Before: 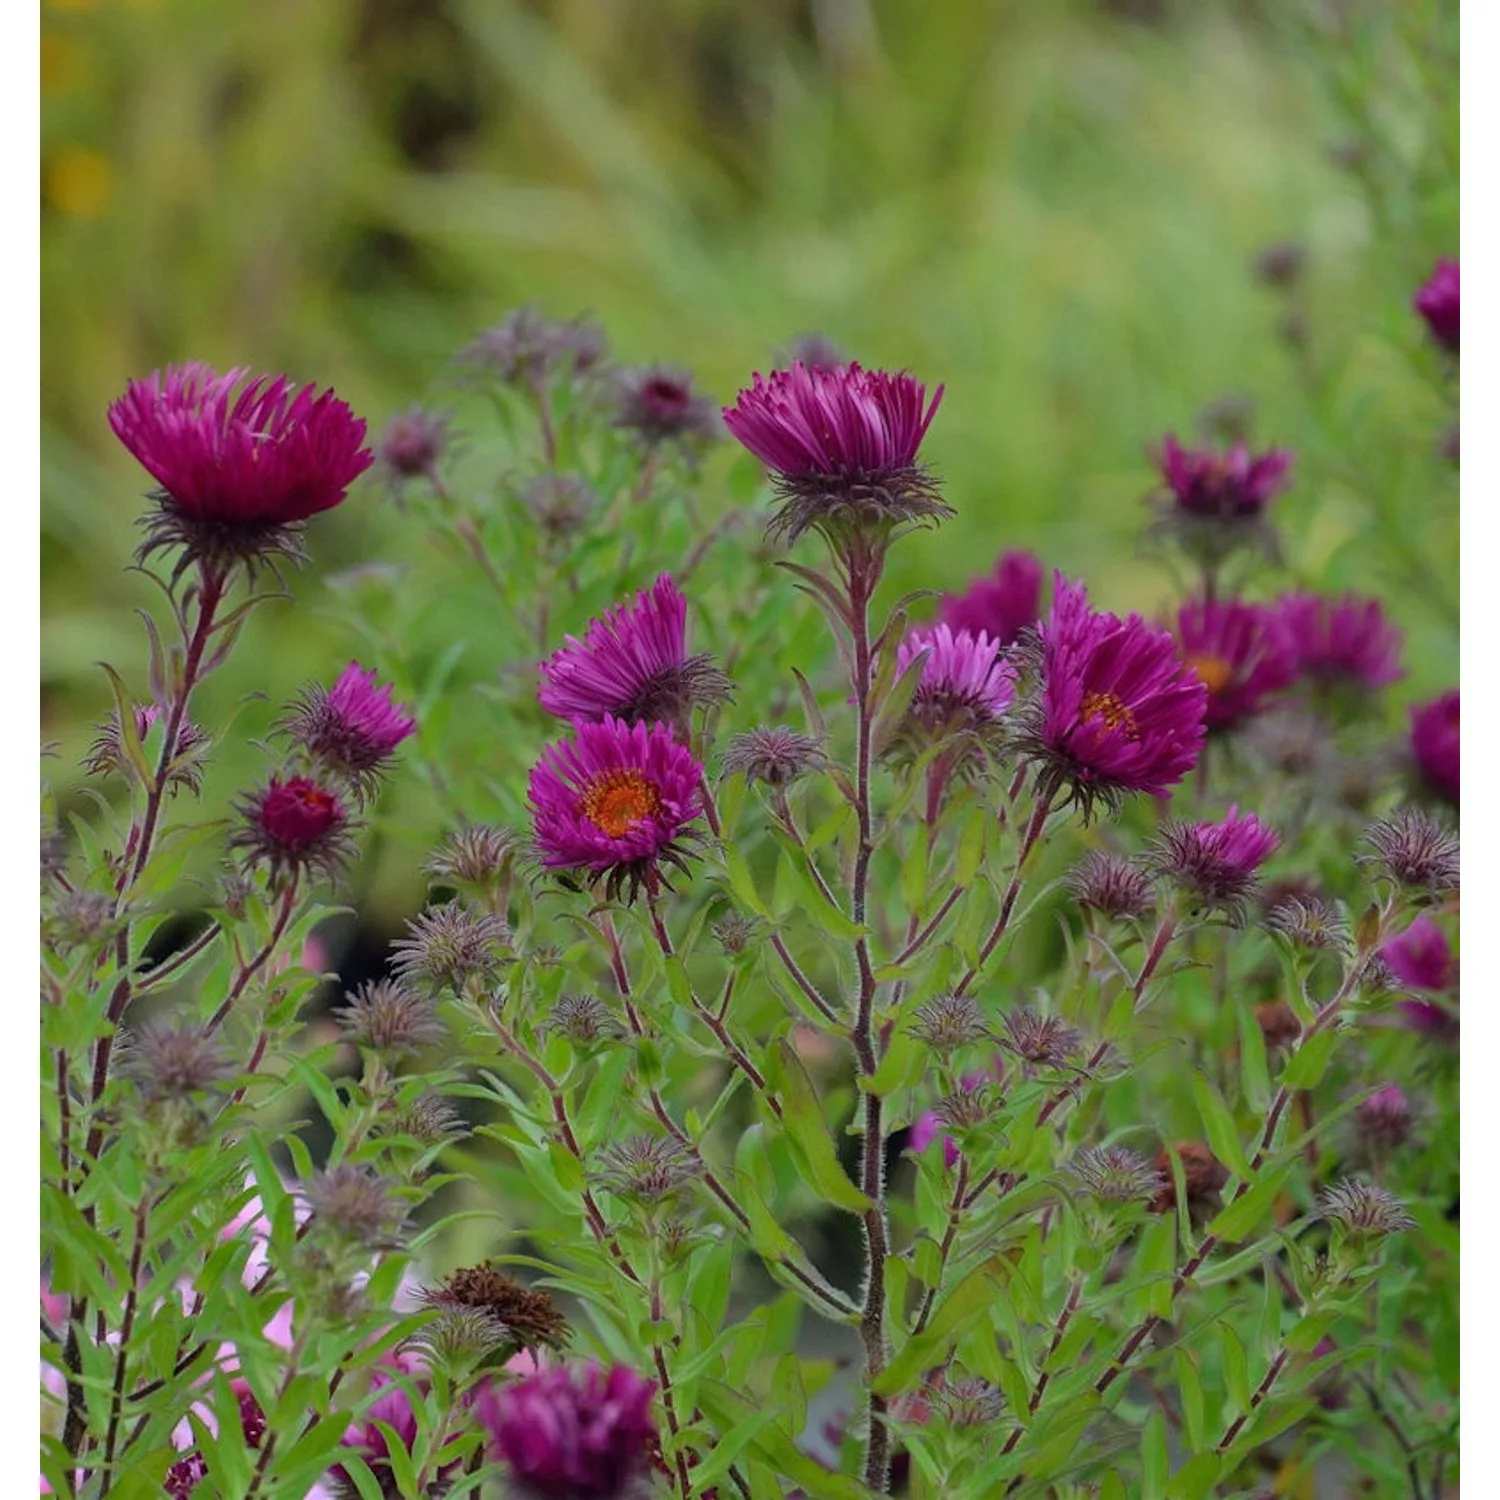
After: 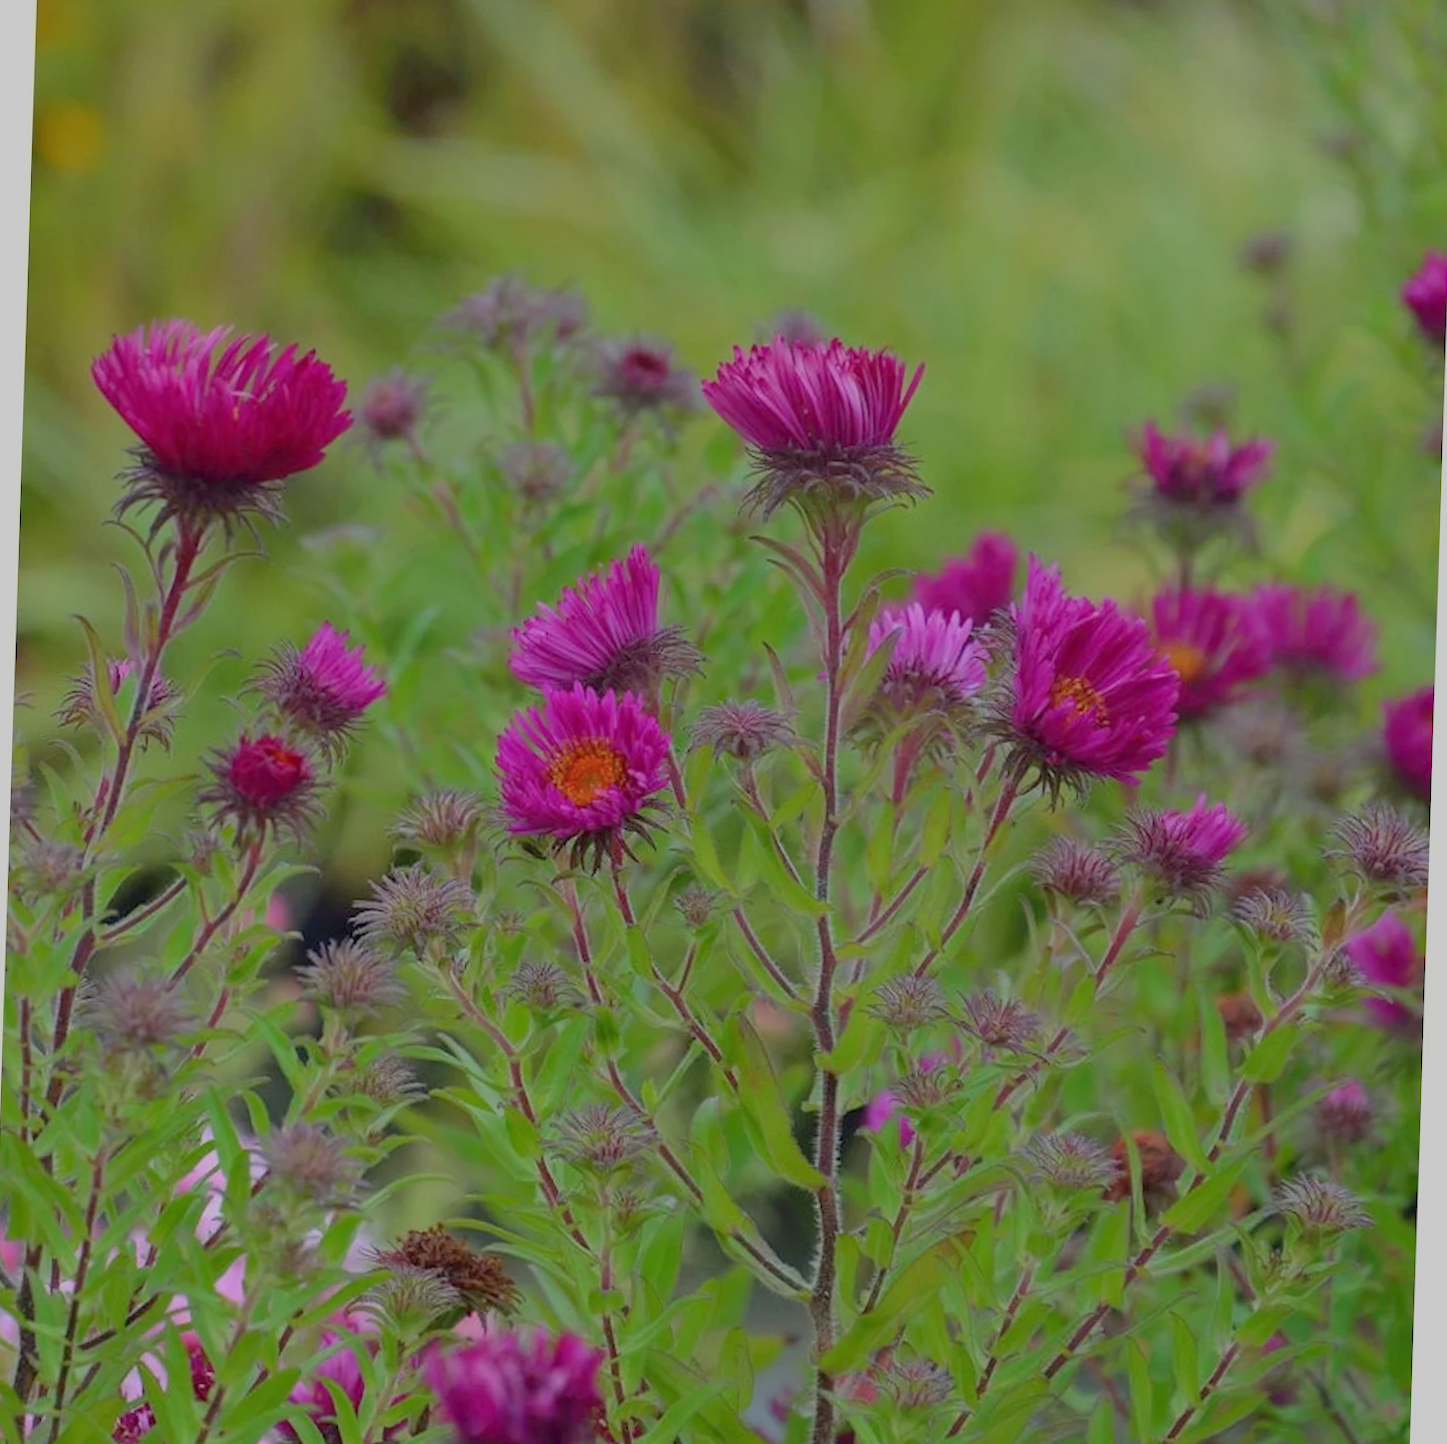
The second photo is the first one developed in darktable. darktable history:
rotate and perspective: rotation 0.192°, lens shift (horizontal) -0.015, crop left 0.005, crop right 0.996, crop top 0.006, crop bottom 0.99
crop and rotate: angle -1.69°
color balance rgb: contrast -30%
